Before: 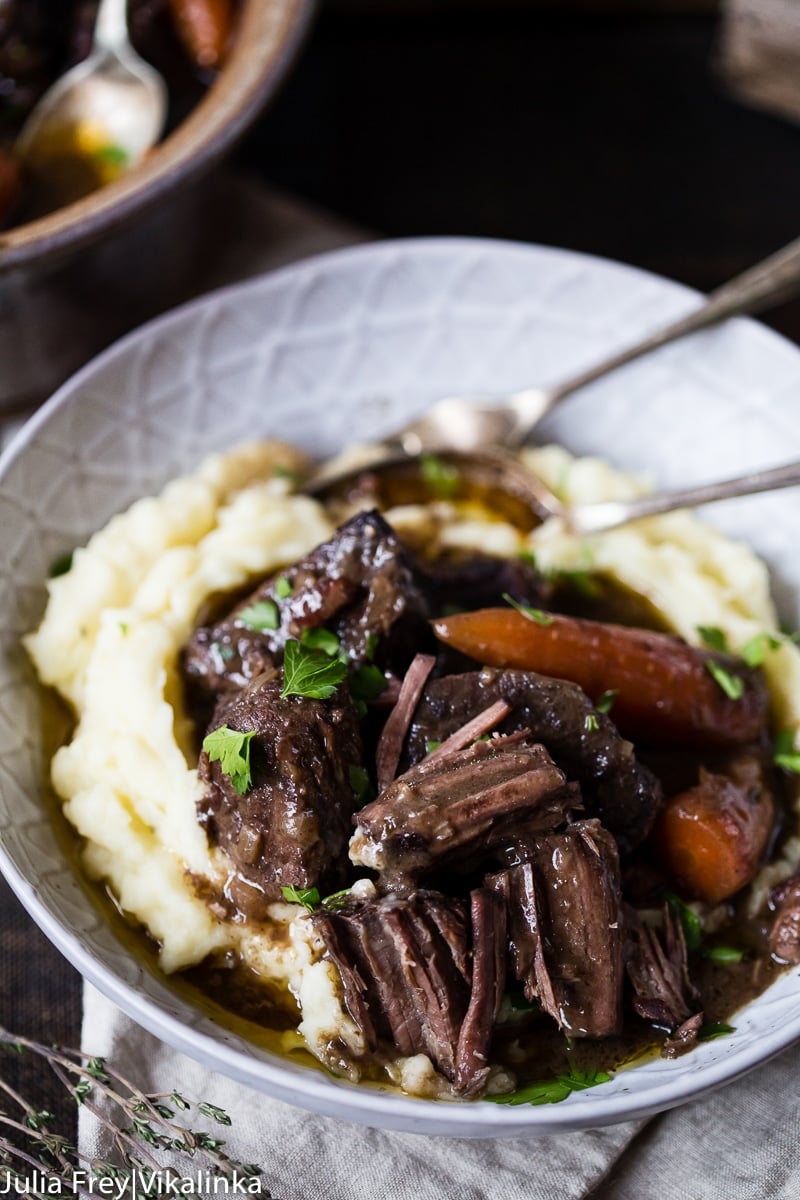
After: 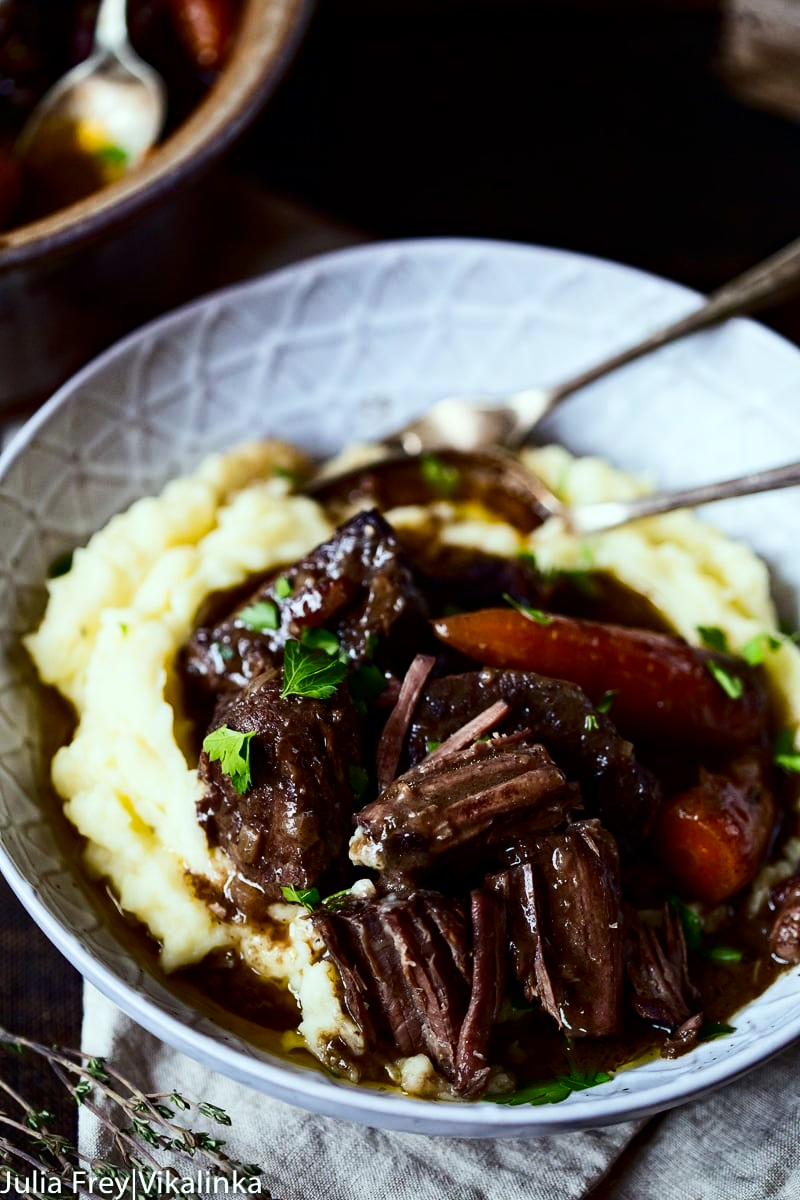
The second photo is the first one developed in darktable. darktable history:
contrast brightness saturation: contrast 0.205, brightness -0.101, saturation 0.215
color correction: highlights a* -6.33, highlights b* 0.523
color zones: curves: ch0 [(0.068, 0.464) (0.25, 0.5) (0.48, 0.508) (0.75, 0.536) (0.886, 0.476) (0.967, 0.456)]; ch1 [(0.066, 0.456) (0.25, 0.5) (0.616, 0.508) (0.746, 0.56) (0.934, 0.444)]
haze removal: compatibility mode true
